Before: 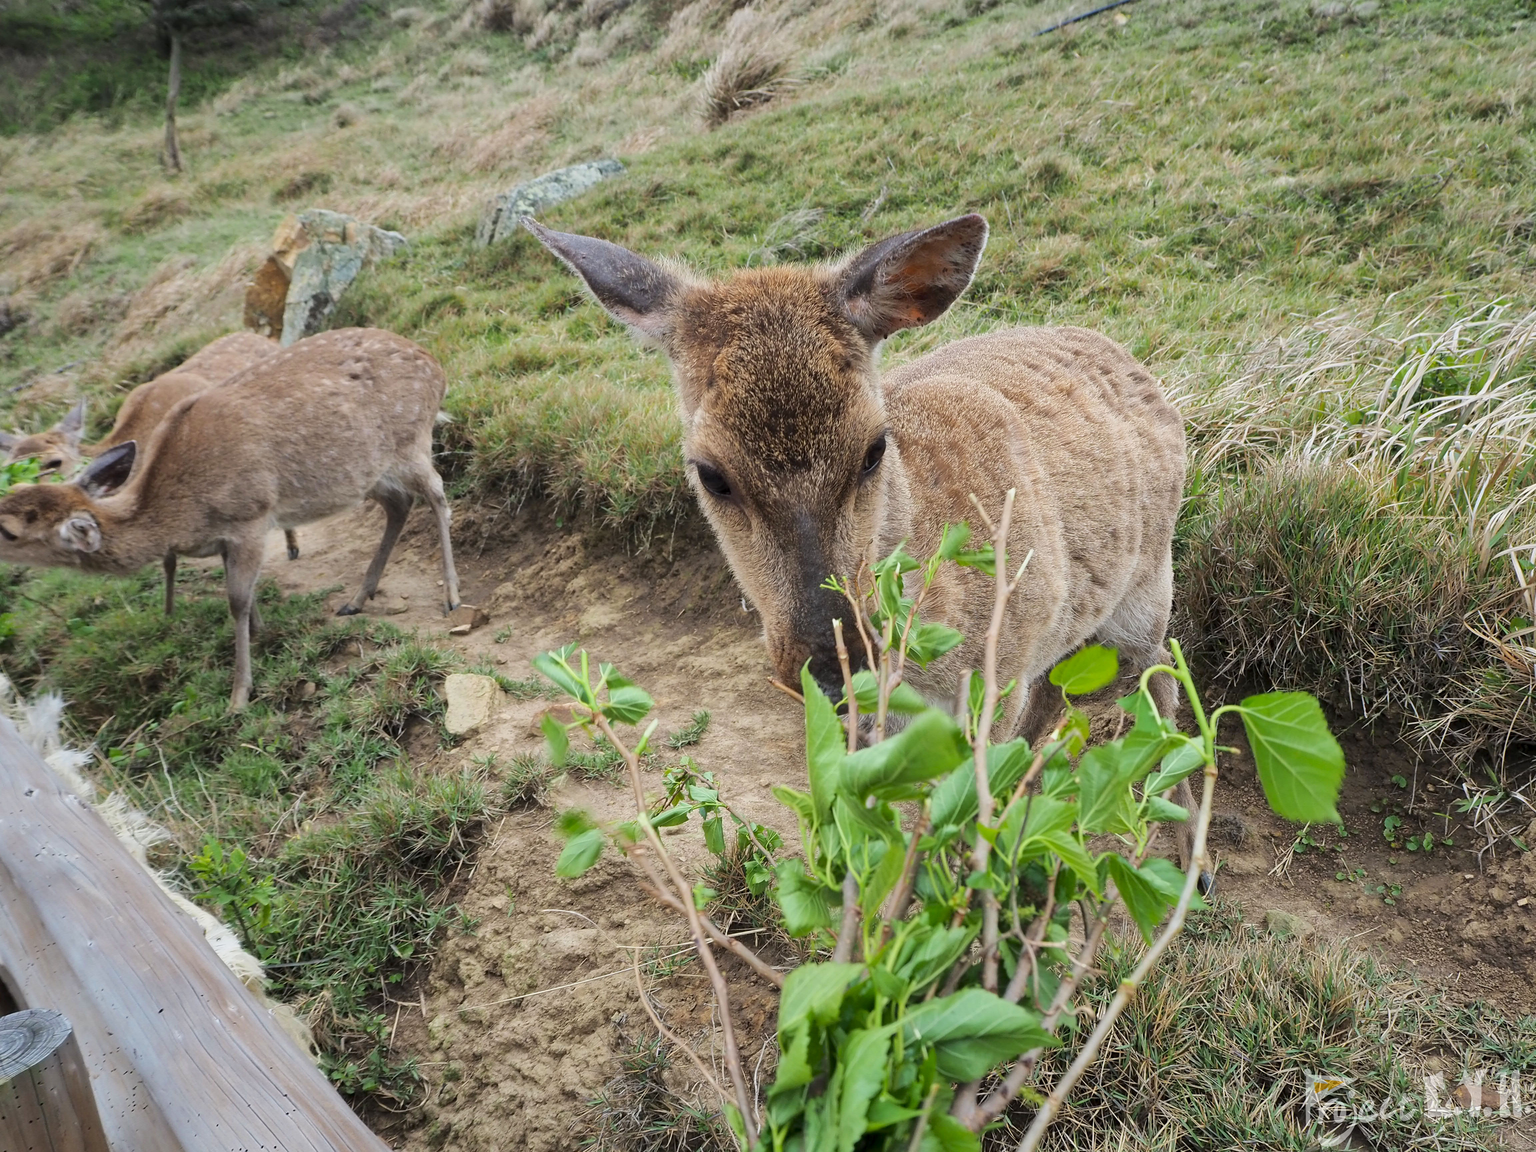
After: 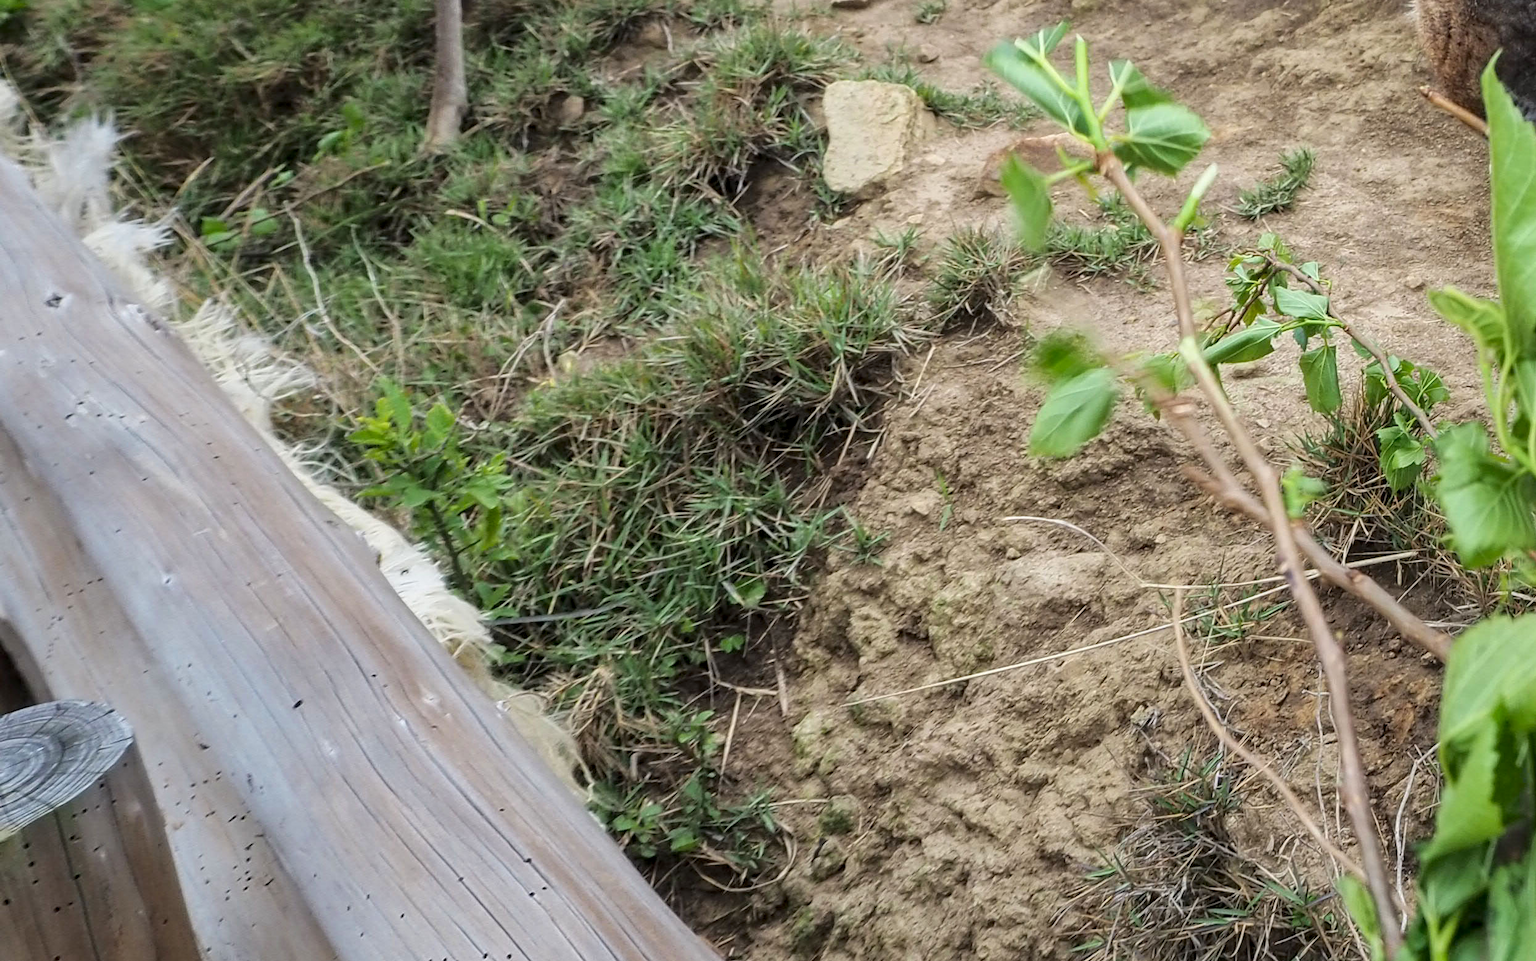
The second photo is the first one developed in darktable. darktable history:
crop and rotate: top 54.736%, right 45.923%, bottom 0.124%
local contrast: on, module defaults
